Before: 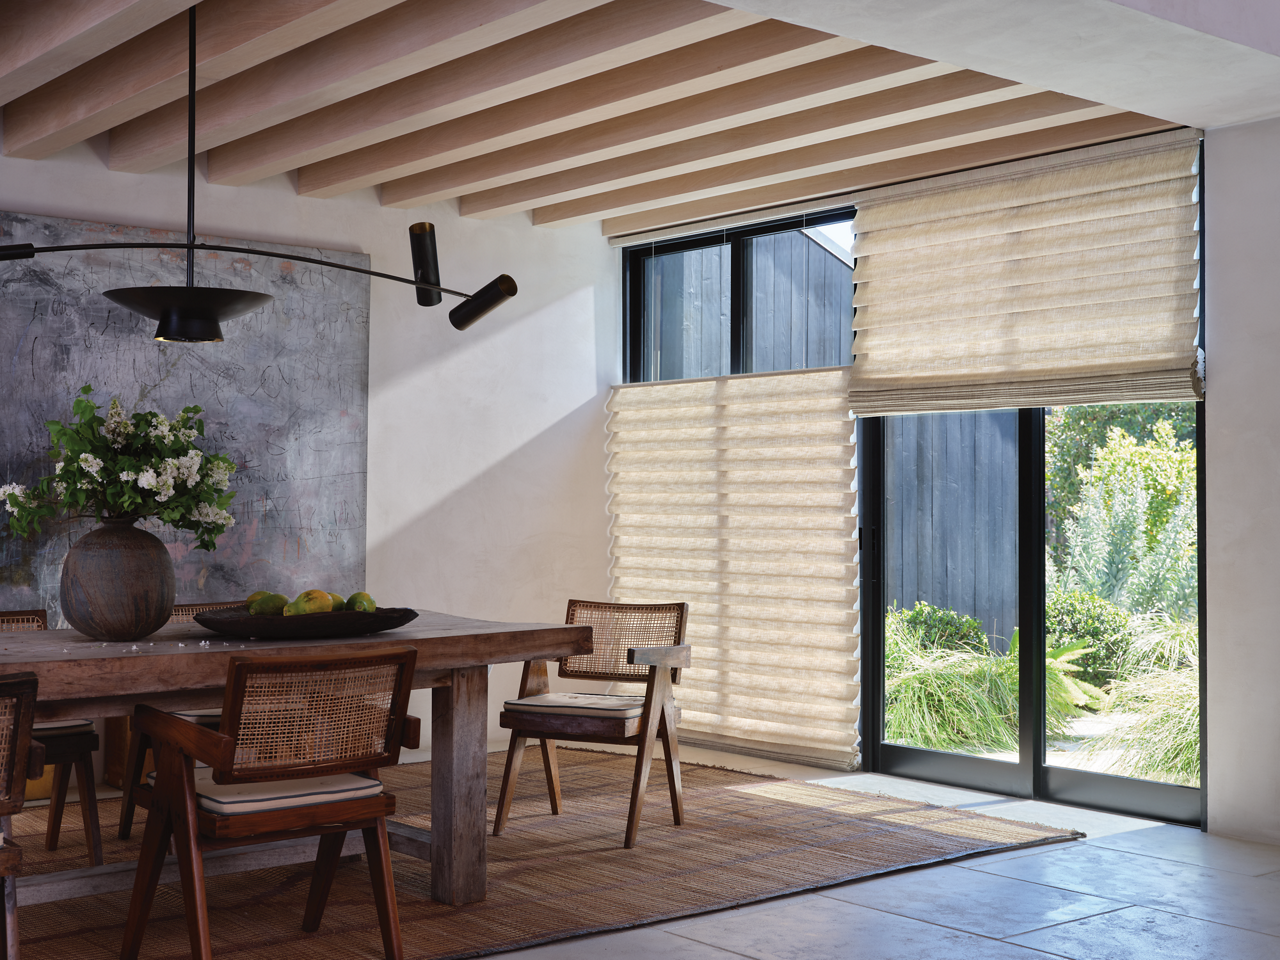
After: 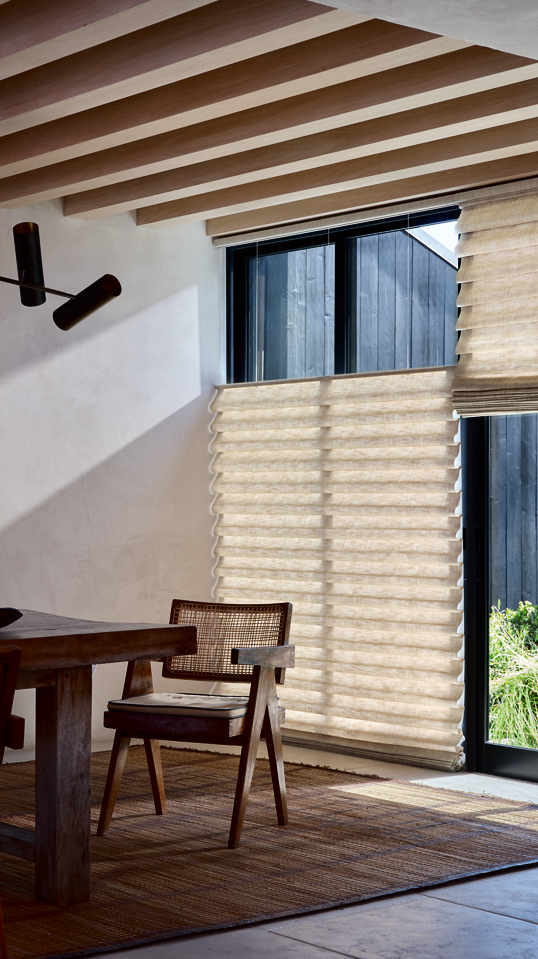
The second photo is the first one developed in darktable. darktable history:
crop: left 30.975%, right 26.949%
contrast brightness saturation: contrast 0.19, brightness -0.223, saturation 0.112
